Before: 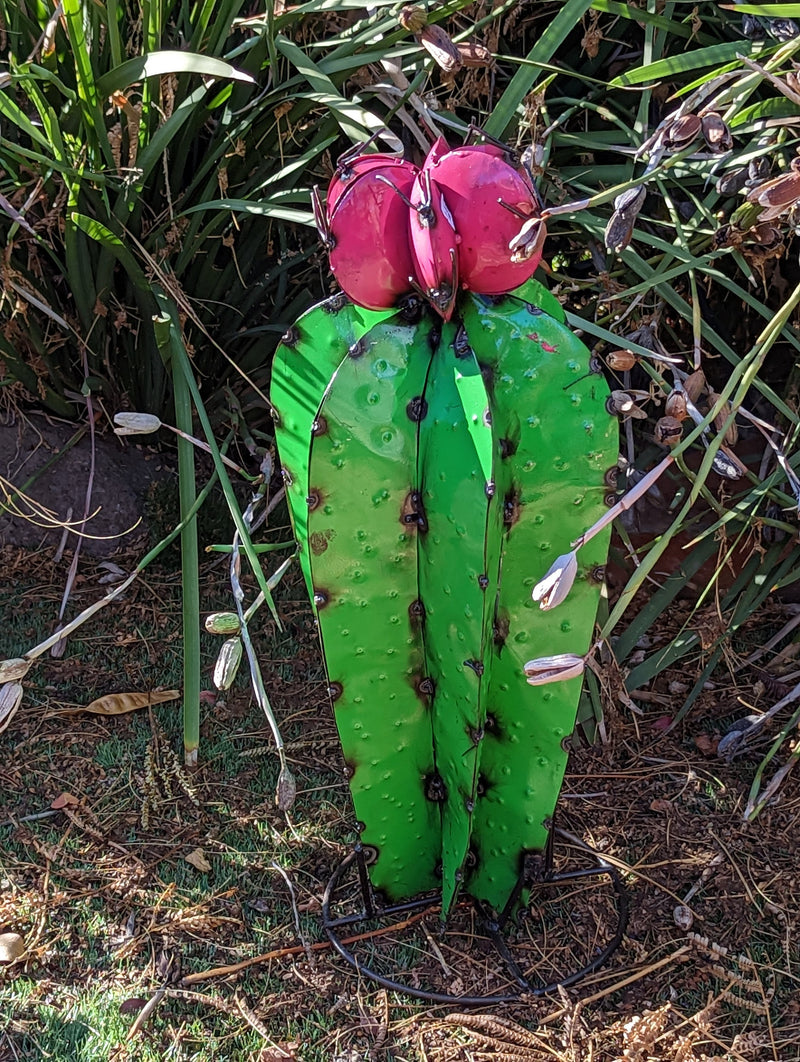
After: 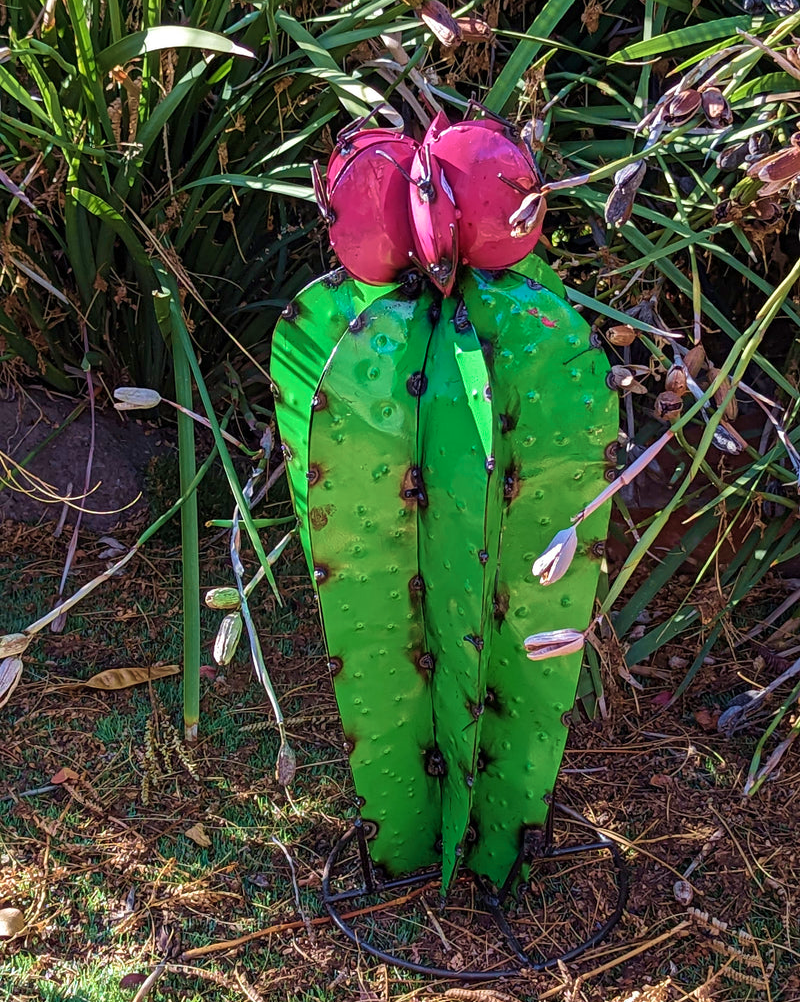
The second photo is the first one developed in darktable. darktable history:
crop and rotate: top 2.377%, bottom 3.24%
velvia: strength 55.84%
